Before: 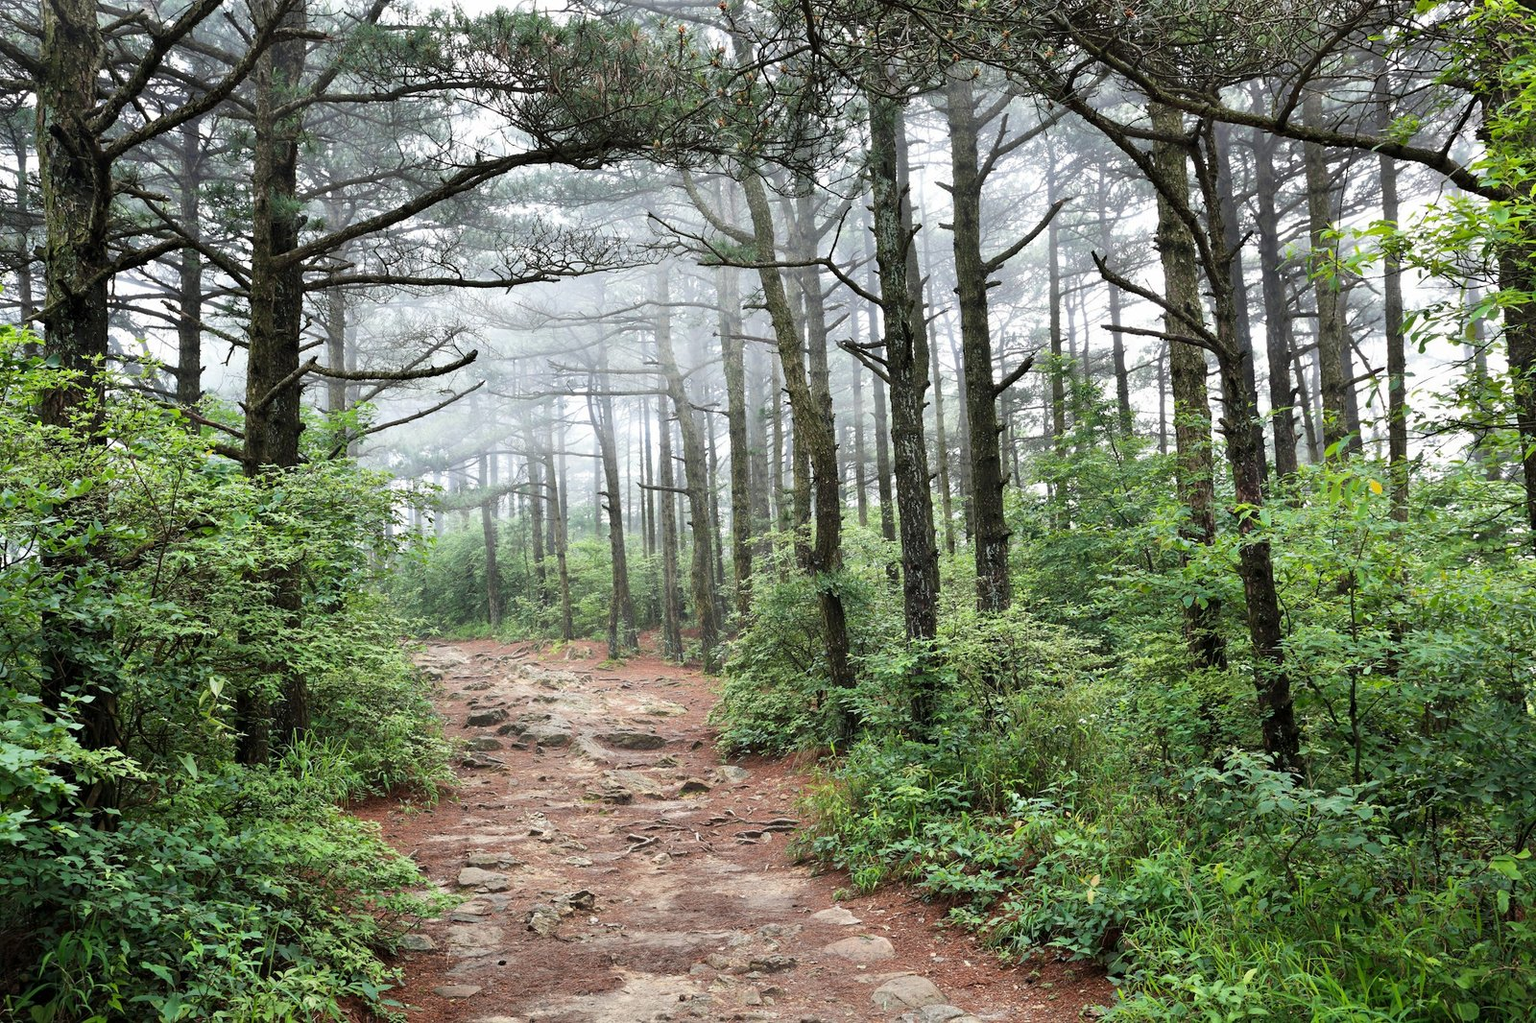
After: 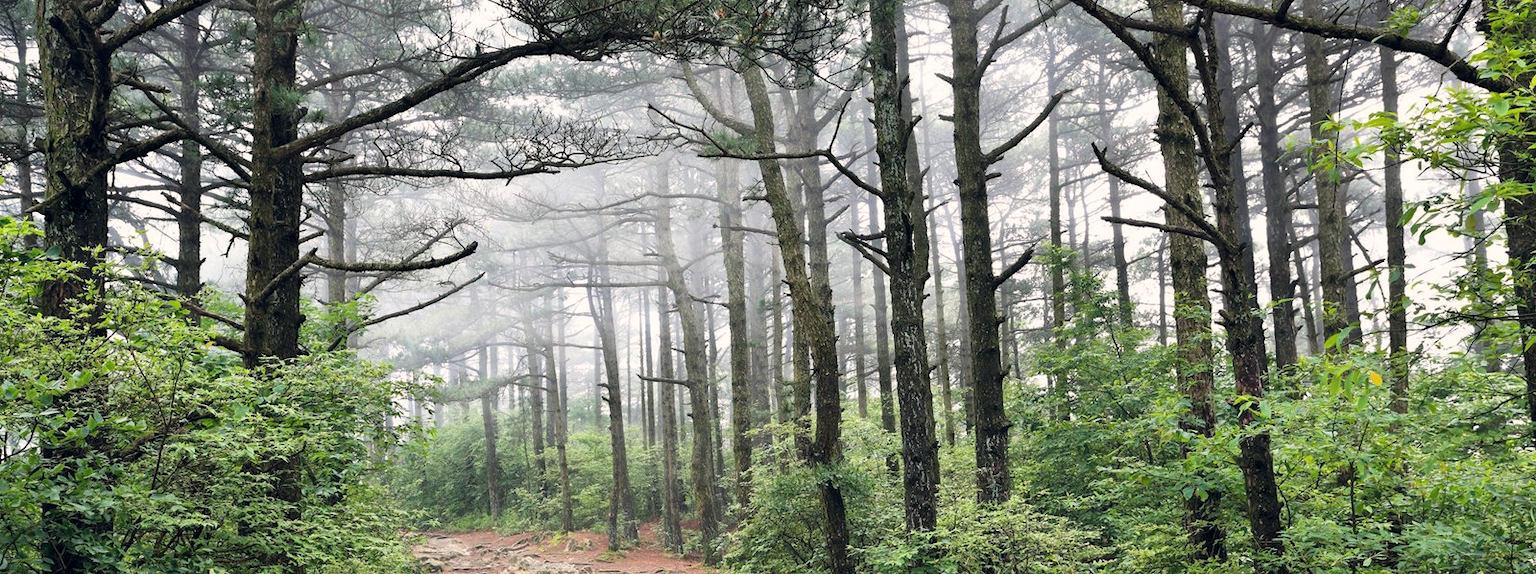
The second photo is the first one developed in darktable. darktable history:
color balance rgb: shadows lift › hue 87.51°, highlights gain › chroma 1.62%, highlights gain › hue 55.1°, global offset › chroma 0.06%, global offset › hue 253.66°, linear chroma grading › global chroma 0.5%
crop and rotate: top 10.605%, bottom 33.274%
